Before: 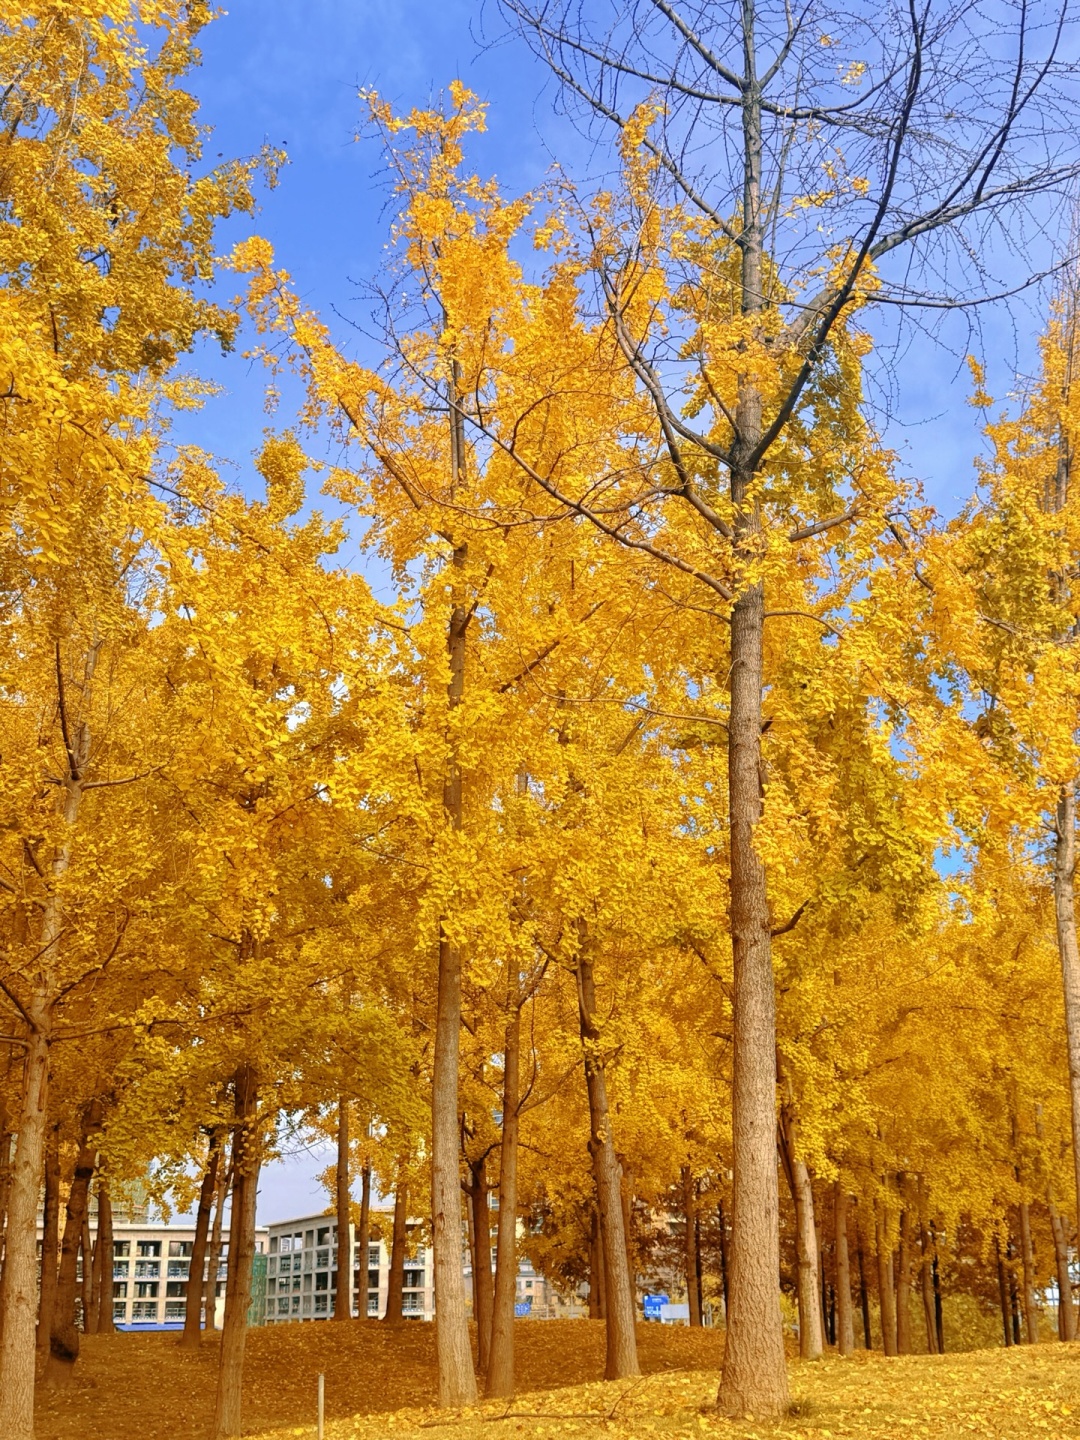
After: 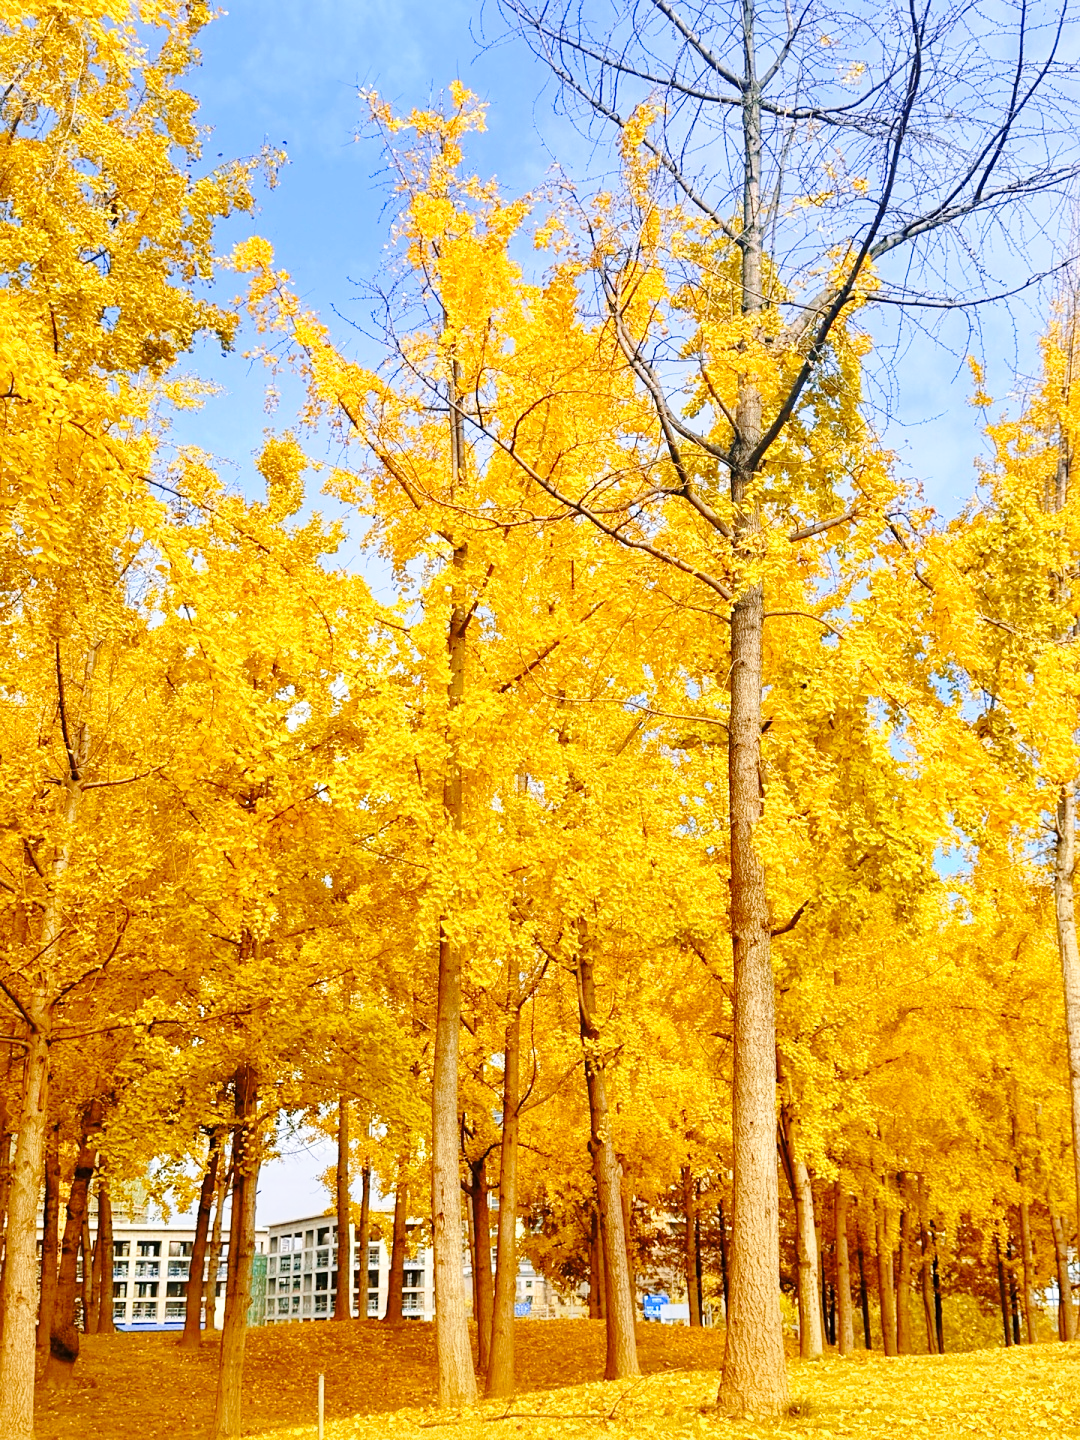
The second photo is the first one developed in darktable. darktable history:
sharpen: amount 0.216
color balance rgb: perceptual saturation grading › global saturation 0.601%, global vibrance 20%
base curve: curves: ch0 [(0, 0) (0.028, 0.03) (0.121, 0.232) (0.46, 0.748) (0.859, 0.968) (1, 1)], preserve colors none
